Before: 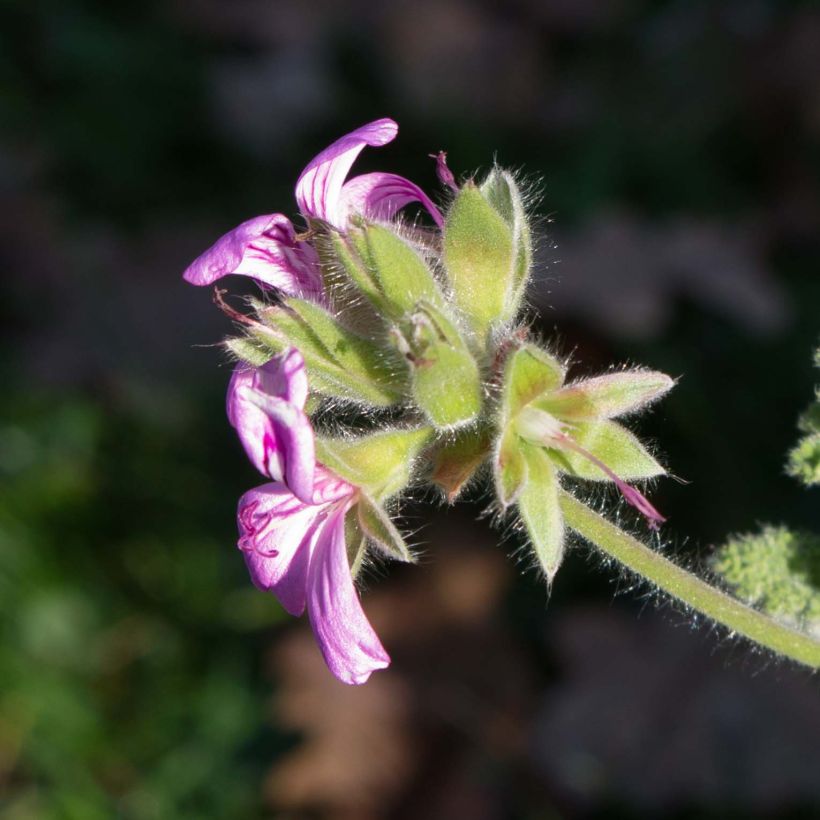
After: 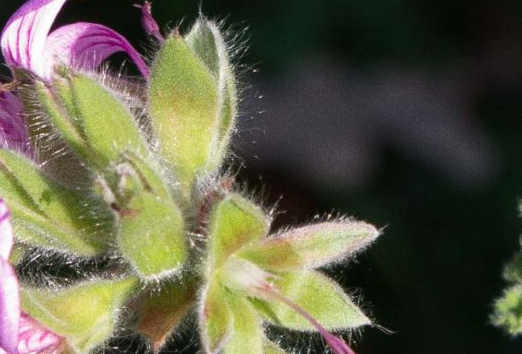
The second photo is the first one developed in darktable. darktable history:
crop: left 36.005%, top 18.293%, right 0.31%, bottom 38.444%
grain: coarseness 0.09 ISO
